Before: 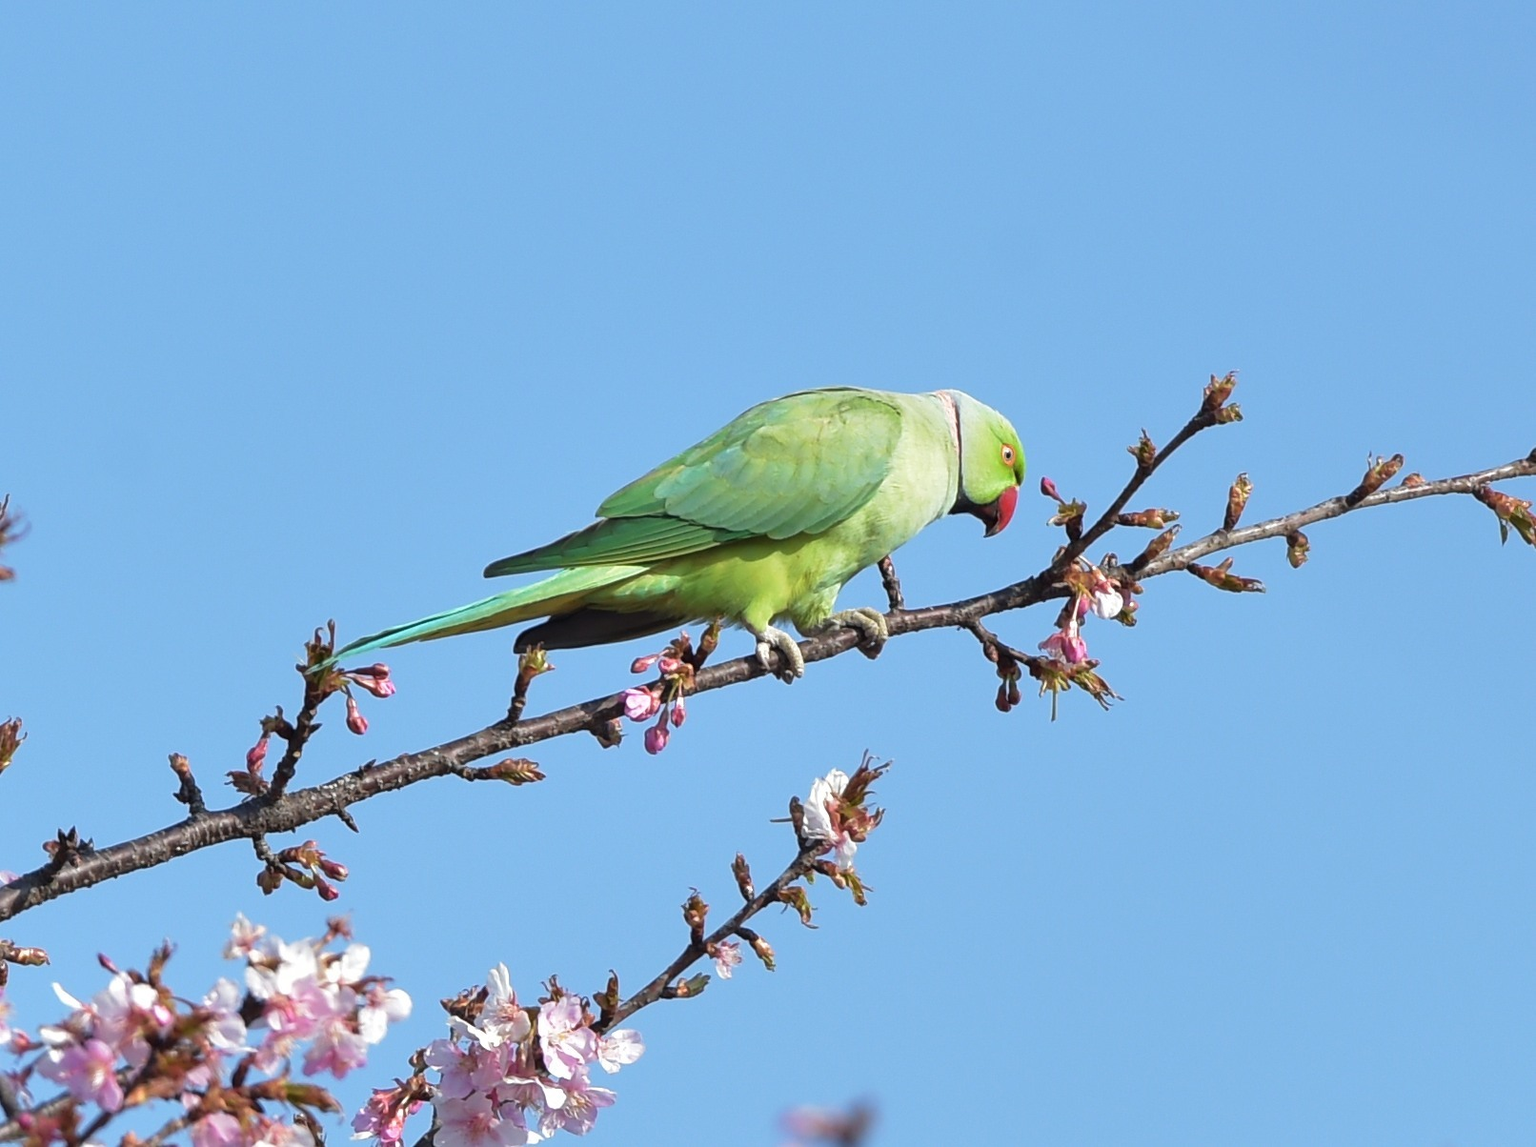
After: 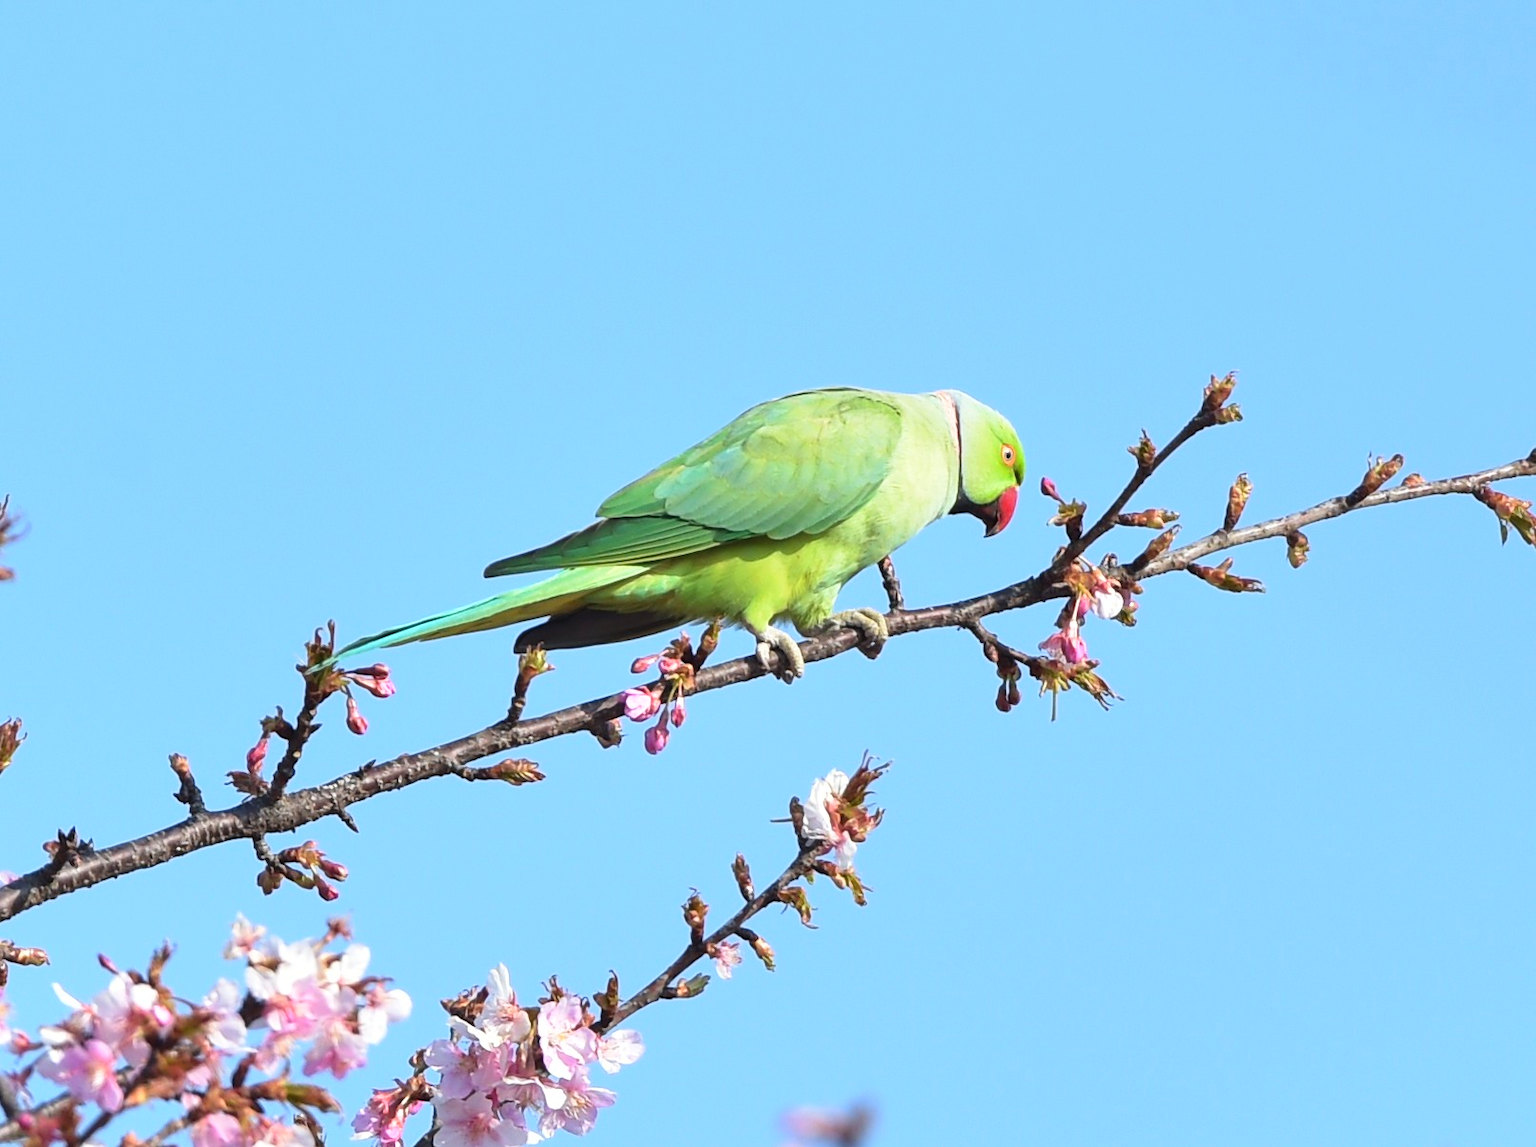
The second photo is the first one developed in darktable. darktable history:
contrast brightness saturation: contrast 0.197, brightness 0.161, saturation 0.22
